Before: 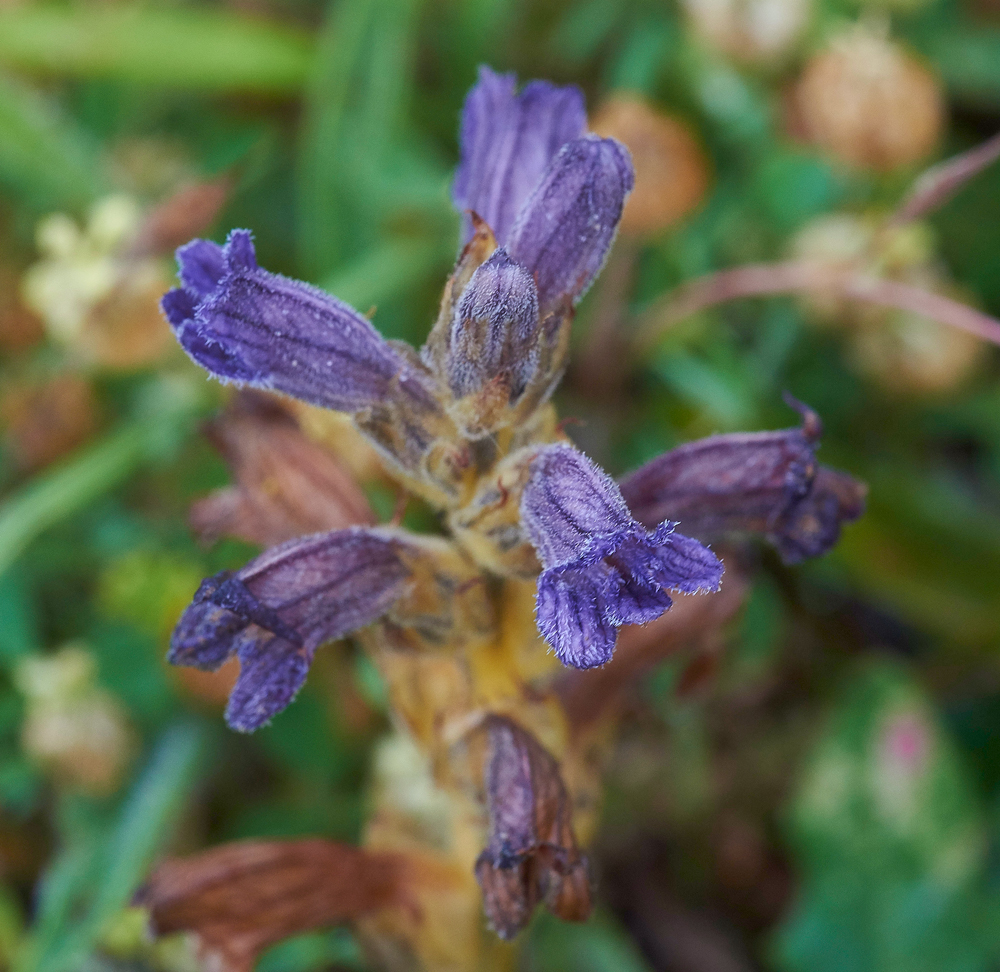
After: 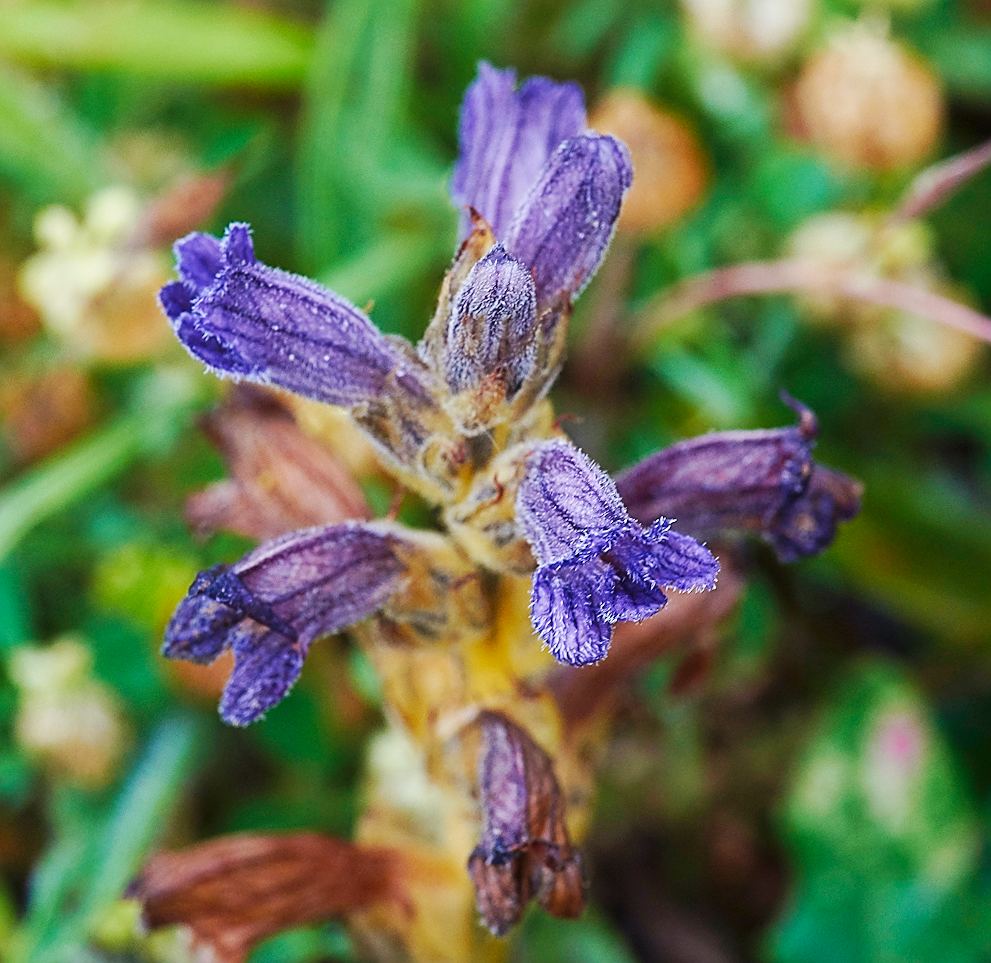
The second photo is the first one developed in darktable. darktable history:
sharpen: amount 0.75
base curve: curves: ch0 [(0, 0) (0.032, 0.025) (0.121, 0.166) (0.206, 0.329) (0.605, 0.79) (1, 1)], preserve colors none
crop and rotate: angle -0.5°
